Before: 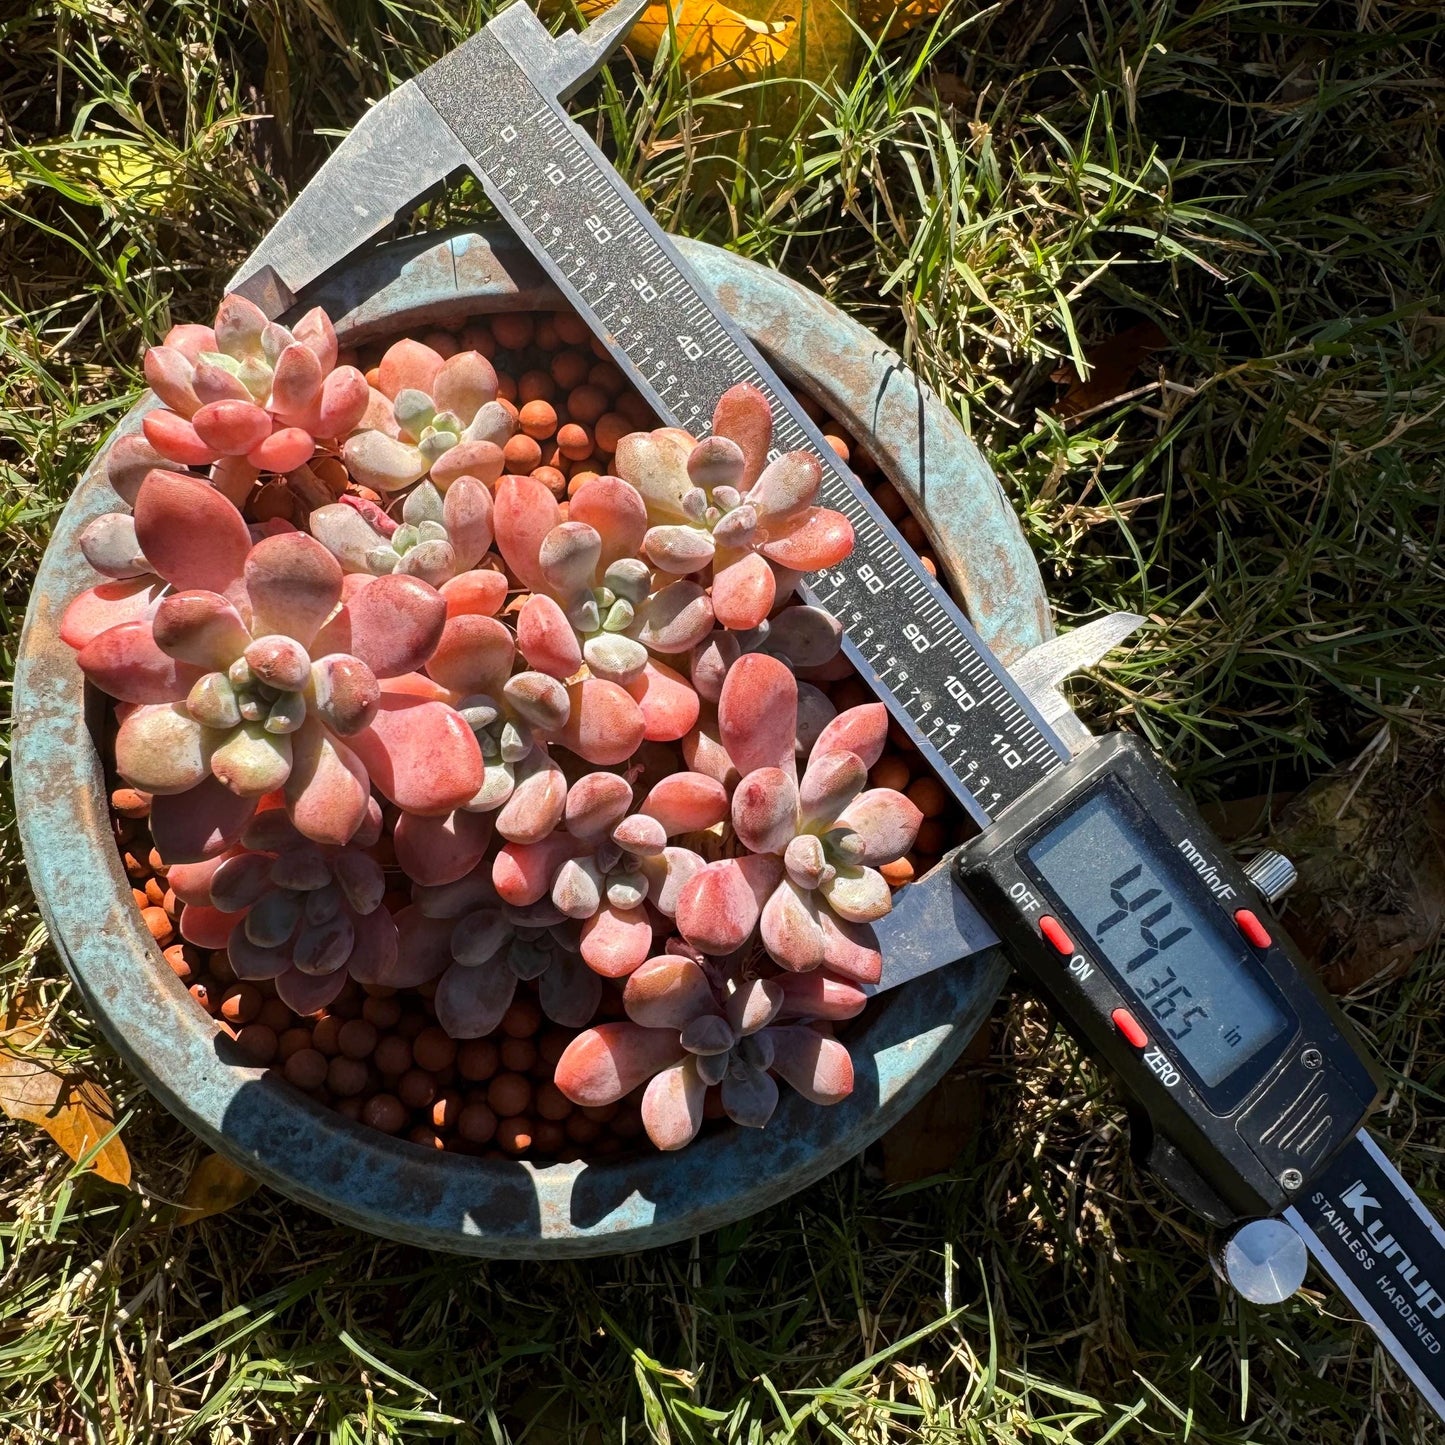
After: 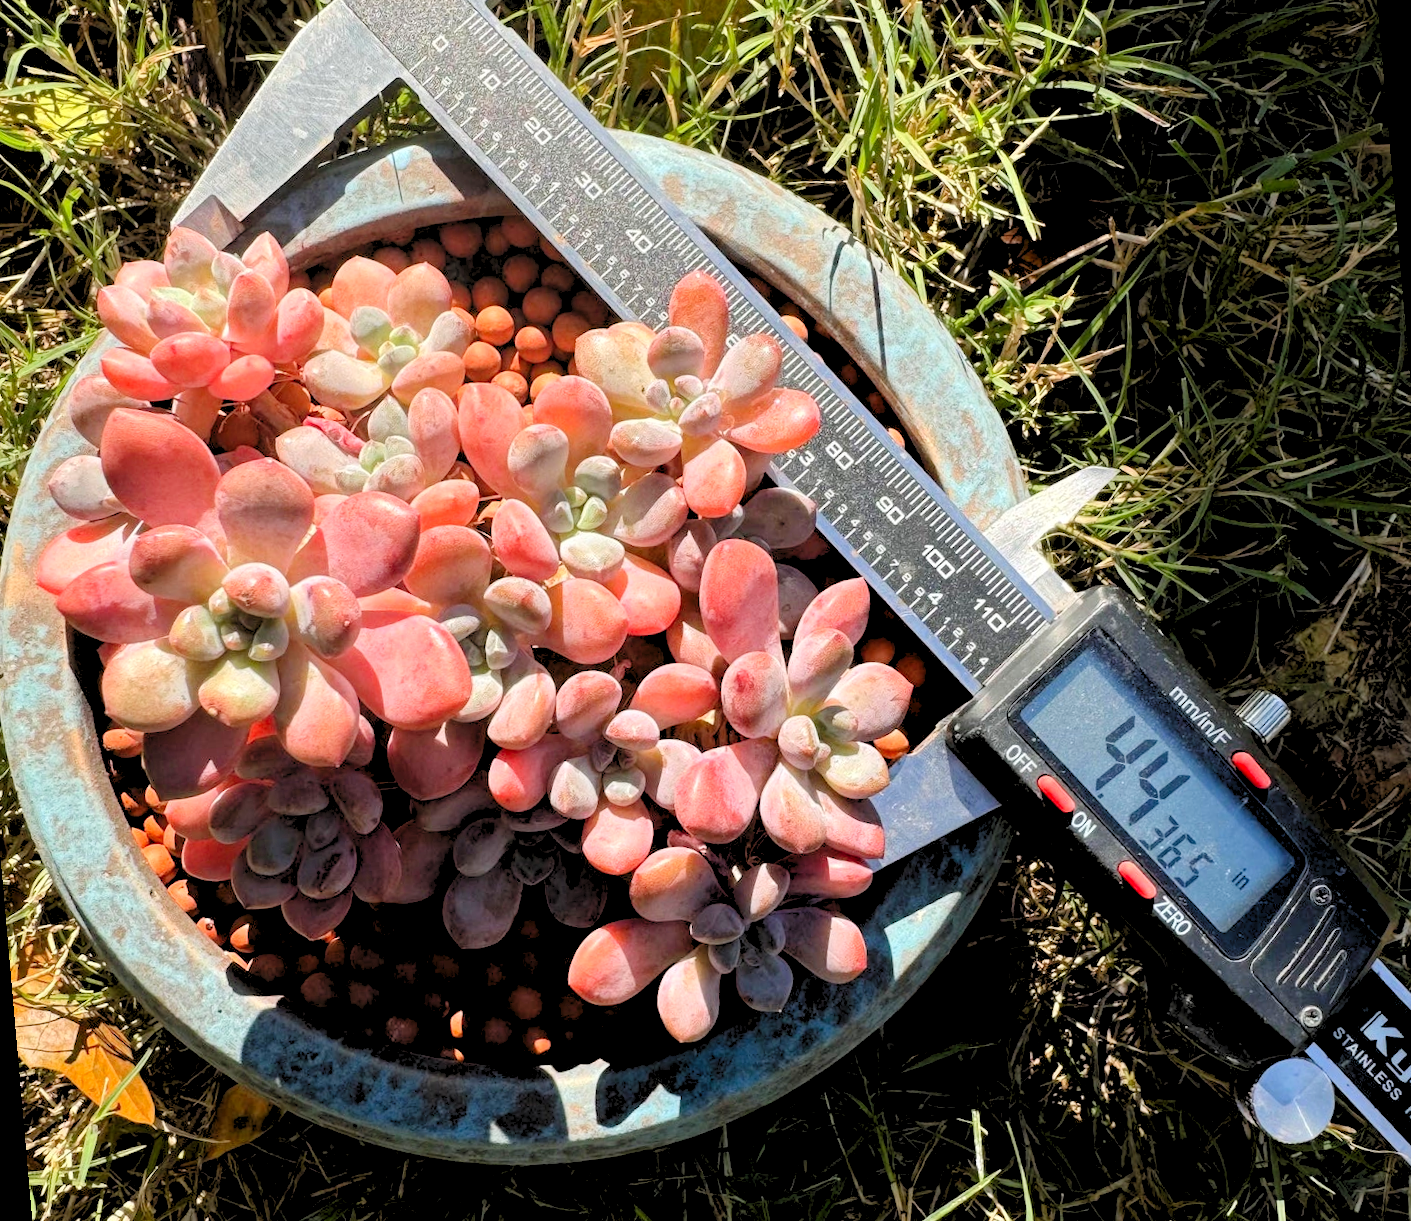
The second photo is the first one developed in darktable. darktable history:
rotate and perspective: rotation -5°, crop left 0.05, crop right 0.952, crop top 0.11, crop bottom 0.89
levels: levels [0.093, 0.434, 0.988]
